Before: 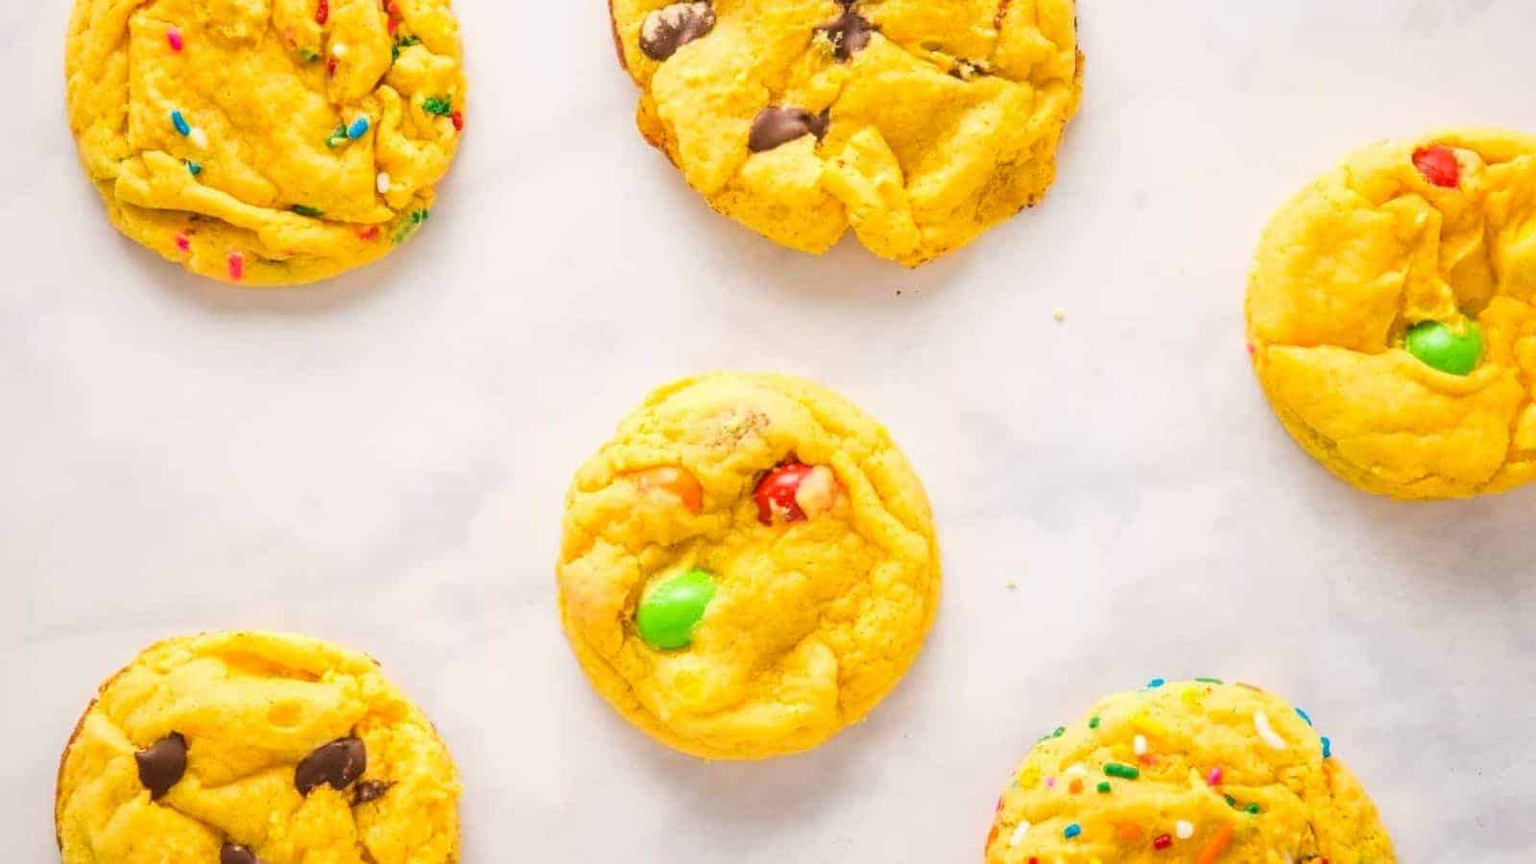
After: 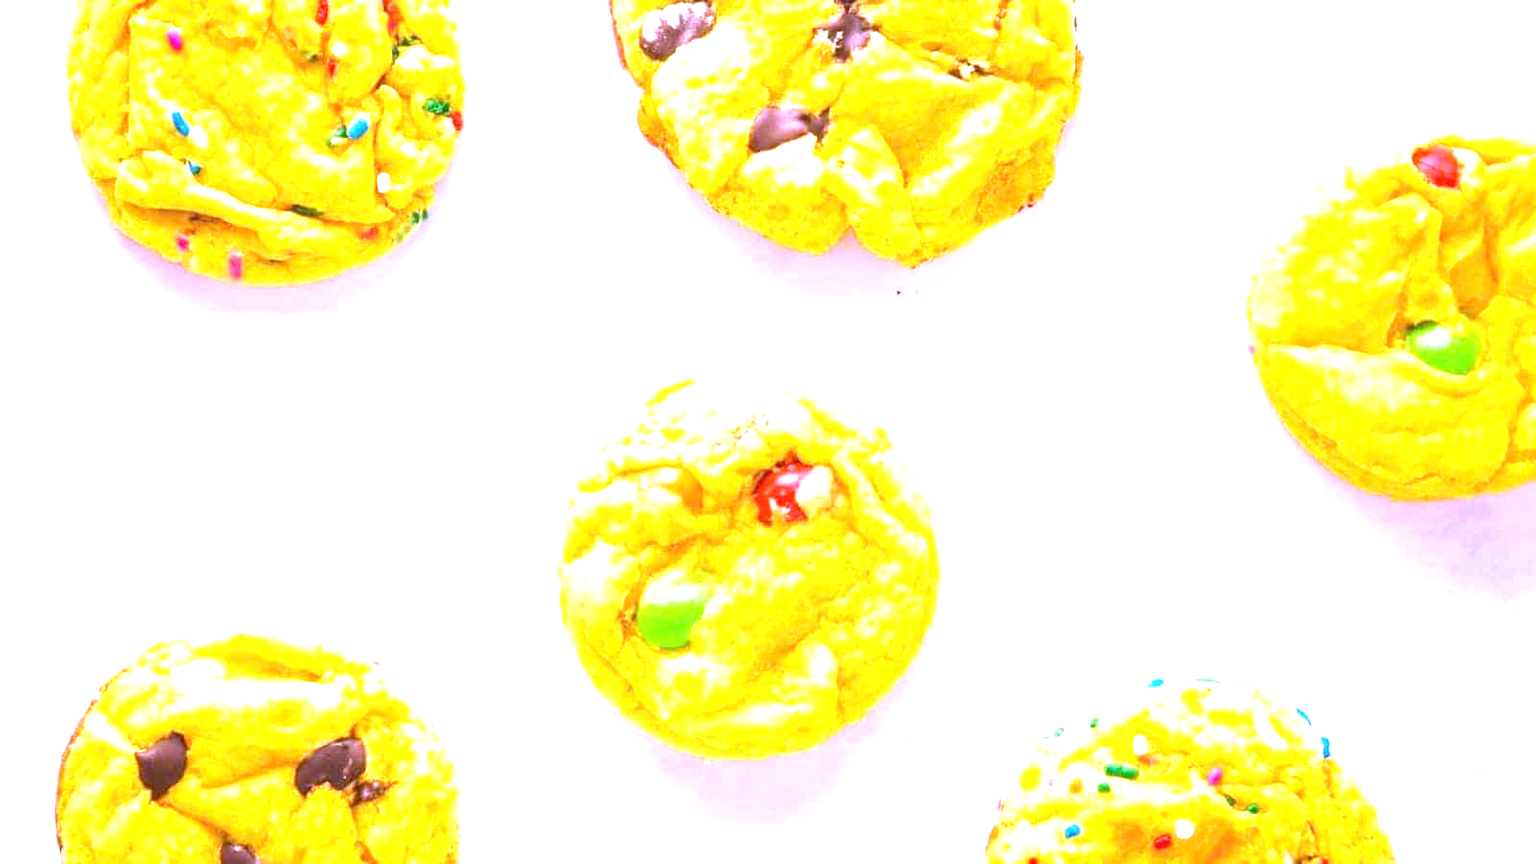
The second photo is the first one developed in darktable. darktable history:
exposure: black level correction 0, exposure 1.1 EV, compensate highlight preservation false
white balance: red 0.98, blue 1.61
